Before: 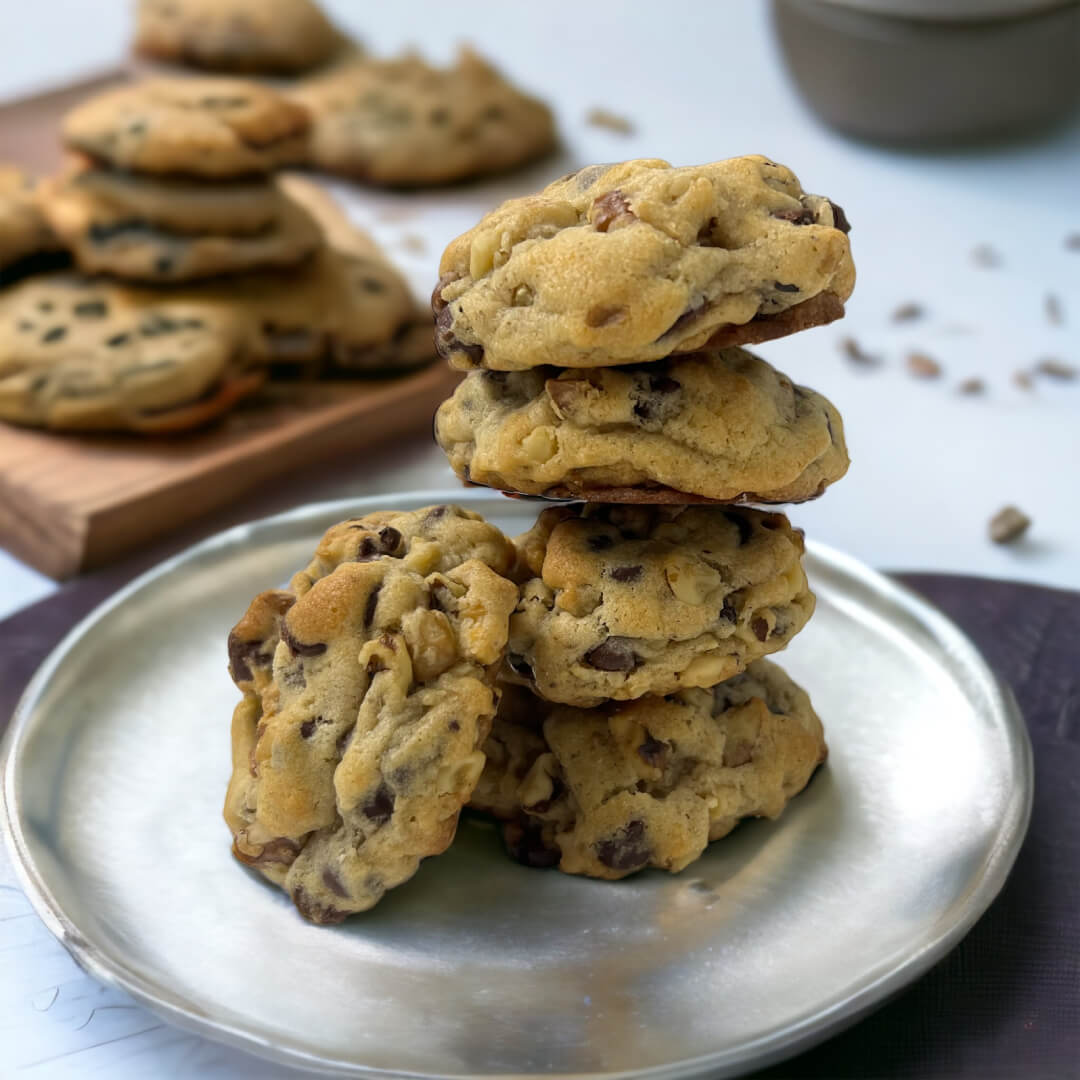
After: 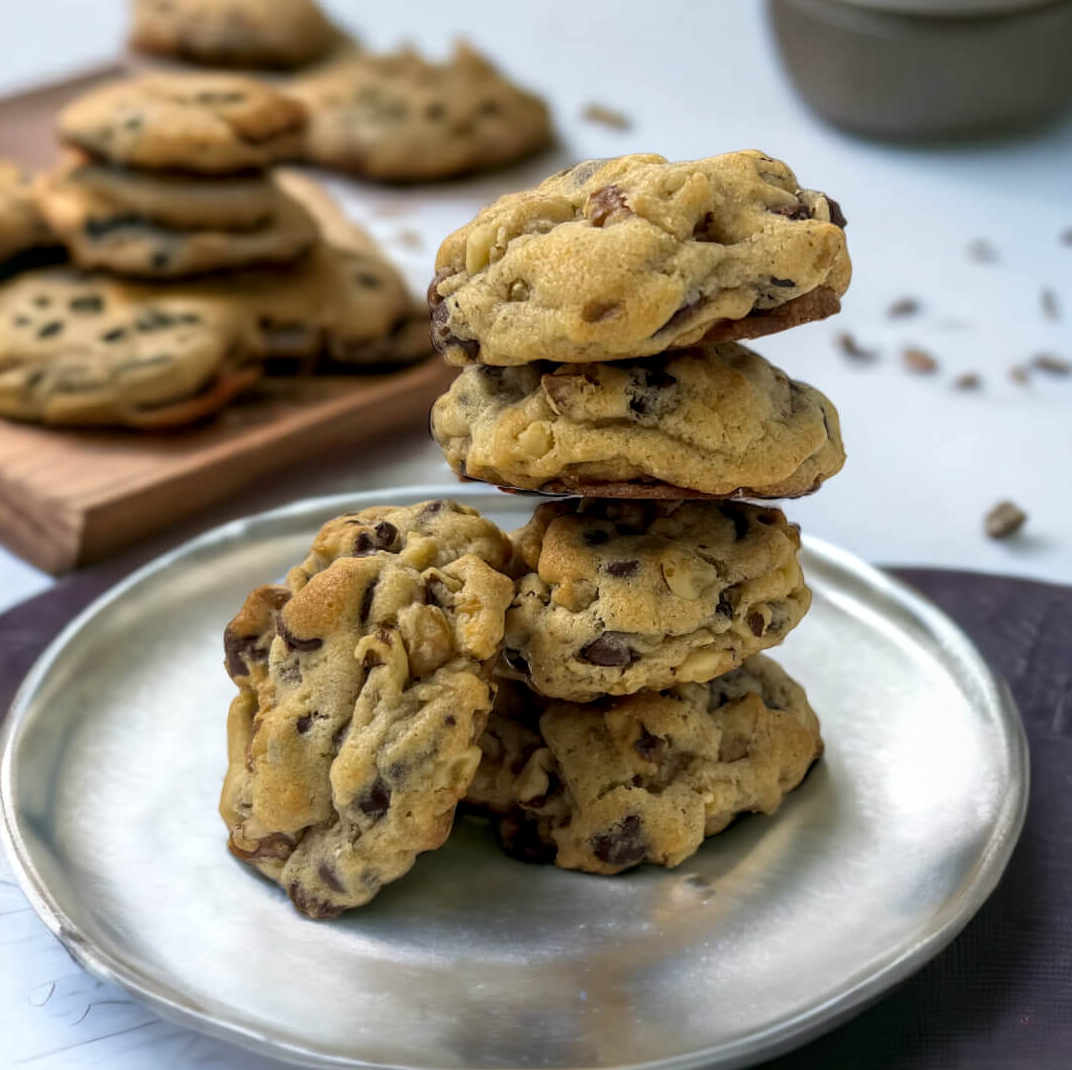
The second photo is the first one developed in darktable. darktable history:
local contrast: on, module defaults
crop: left 0.434%, top 0.485%, right 0.244%, bottom 0.386%
